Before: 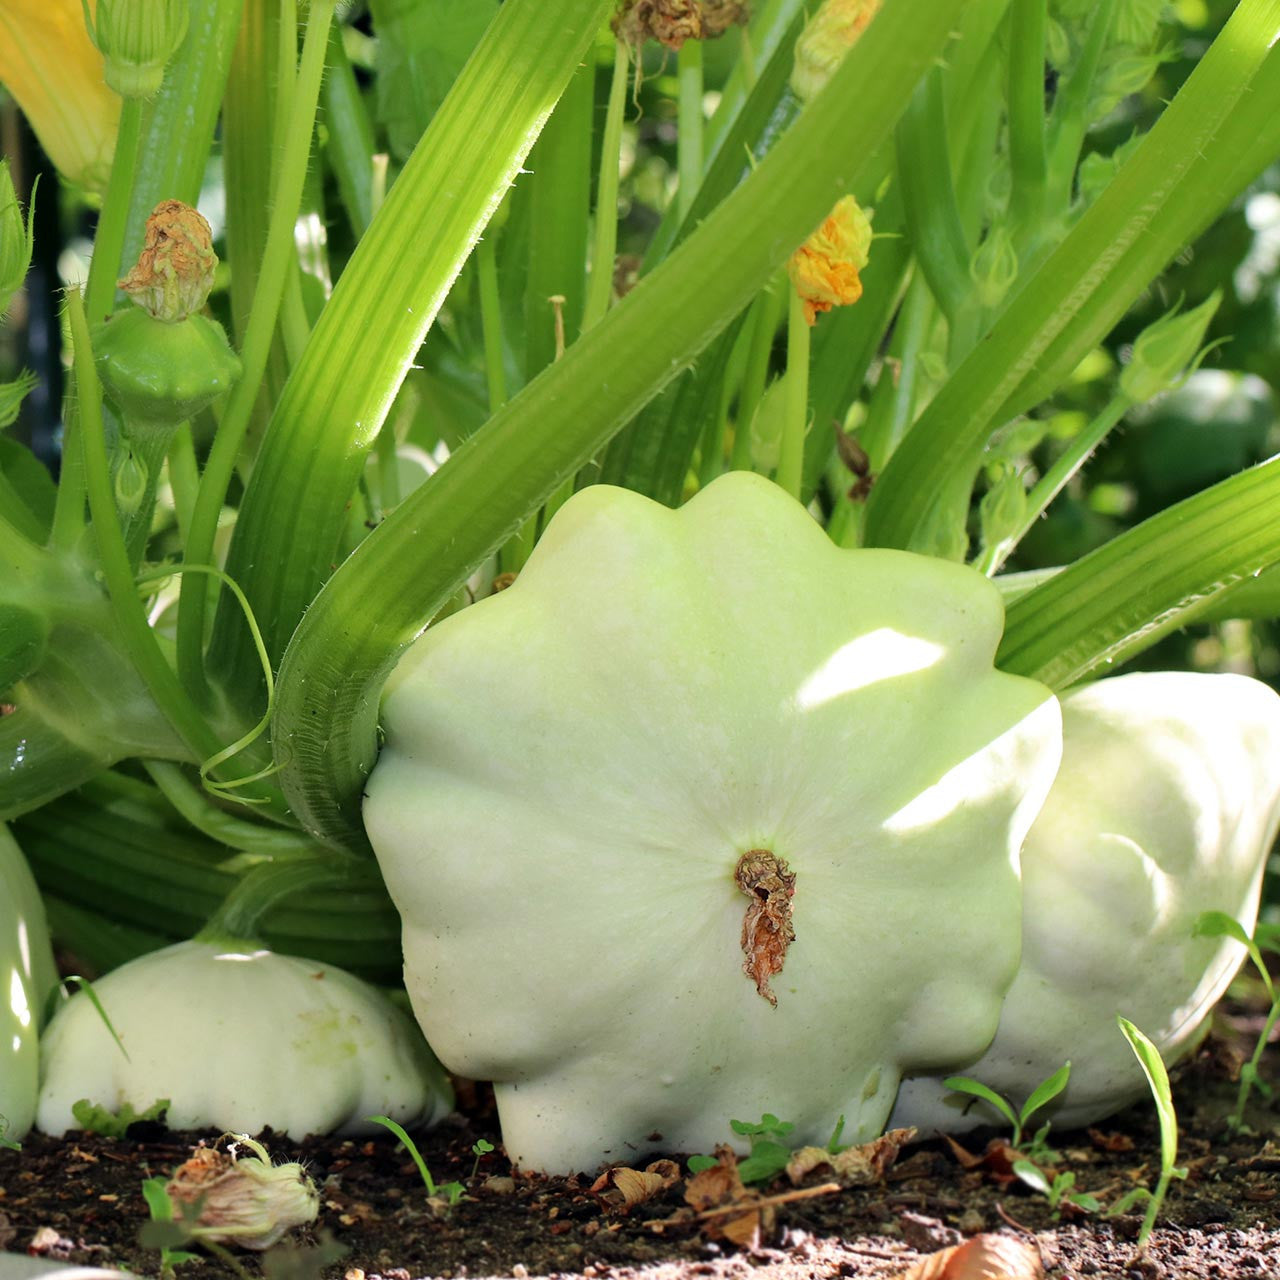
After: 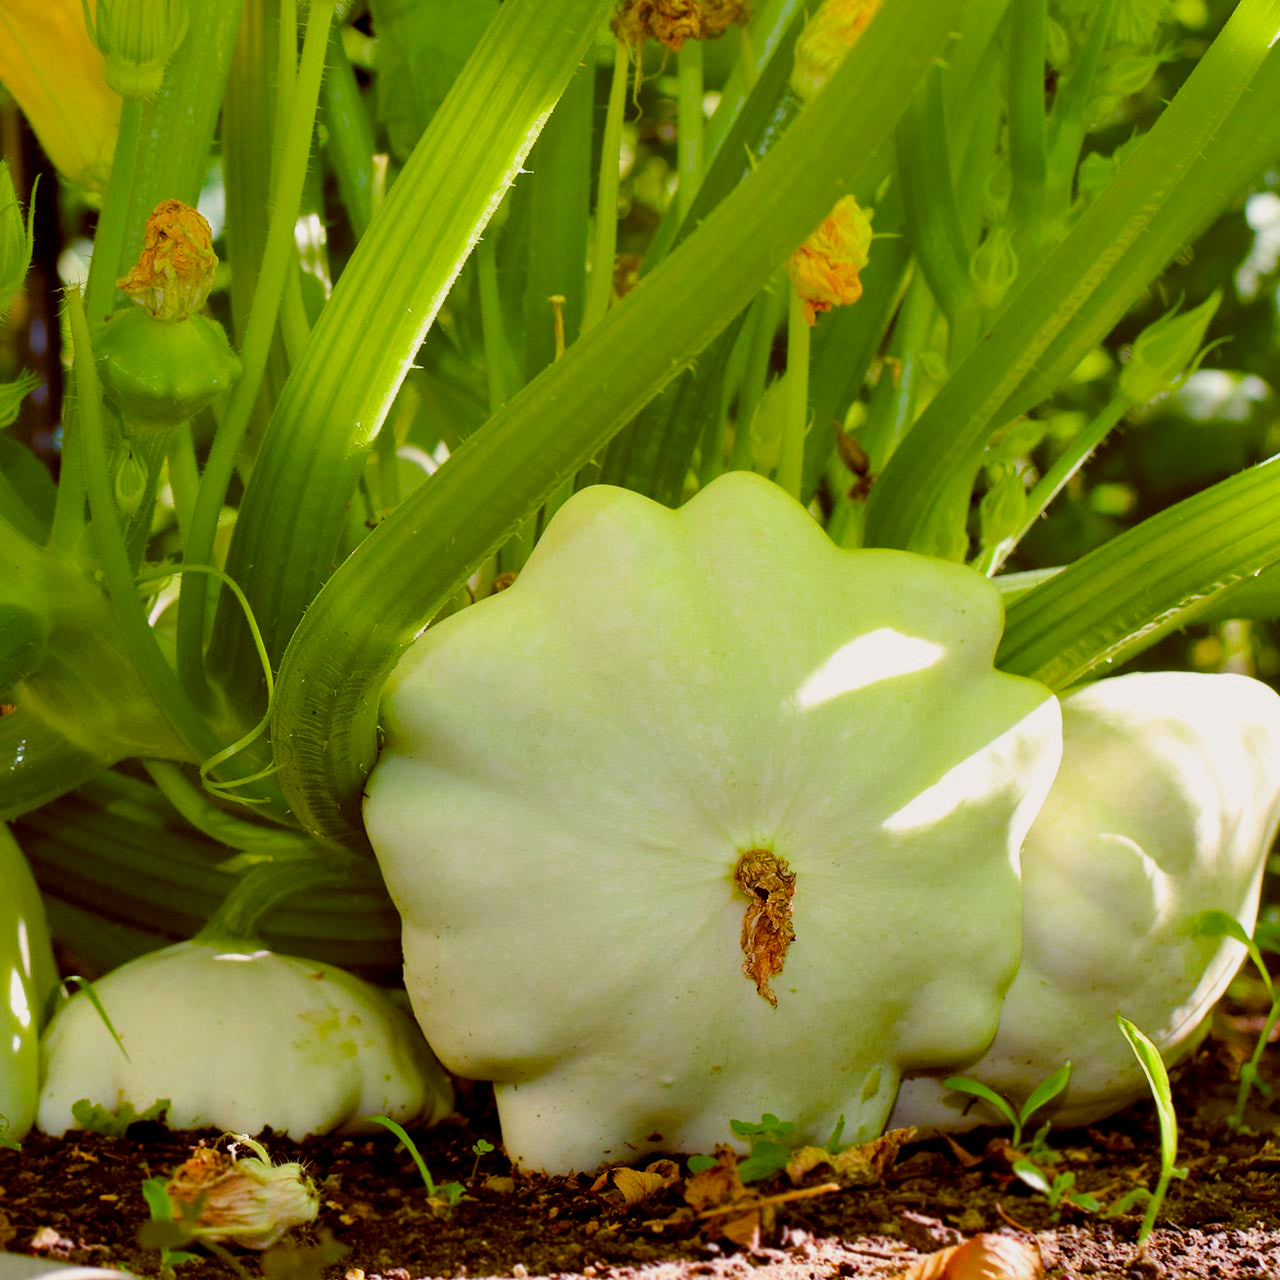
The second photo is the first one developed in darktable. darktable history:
color balance rgb: global offset › chroma 0.406%, global offset › hue 33.4°, linear chroma grading › shadows 31.877%, linear chroma grading › global chroma -1.542%, linear chroma grading › mid-tones 4.335%, perceptual saturation grading › global saturation 34.573%, perceptual saturation grading › highlights -29.892%, perceptual saturation grading › shadows 36.176%, global vibrance 29.867%
exposure: exposure -0.257 EV, compensate exposure bias true, compensate highlight preservation false
